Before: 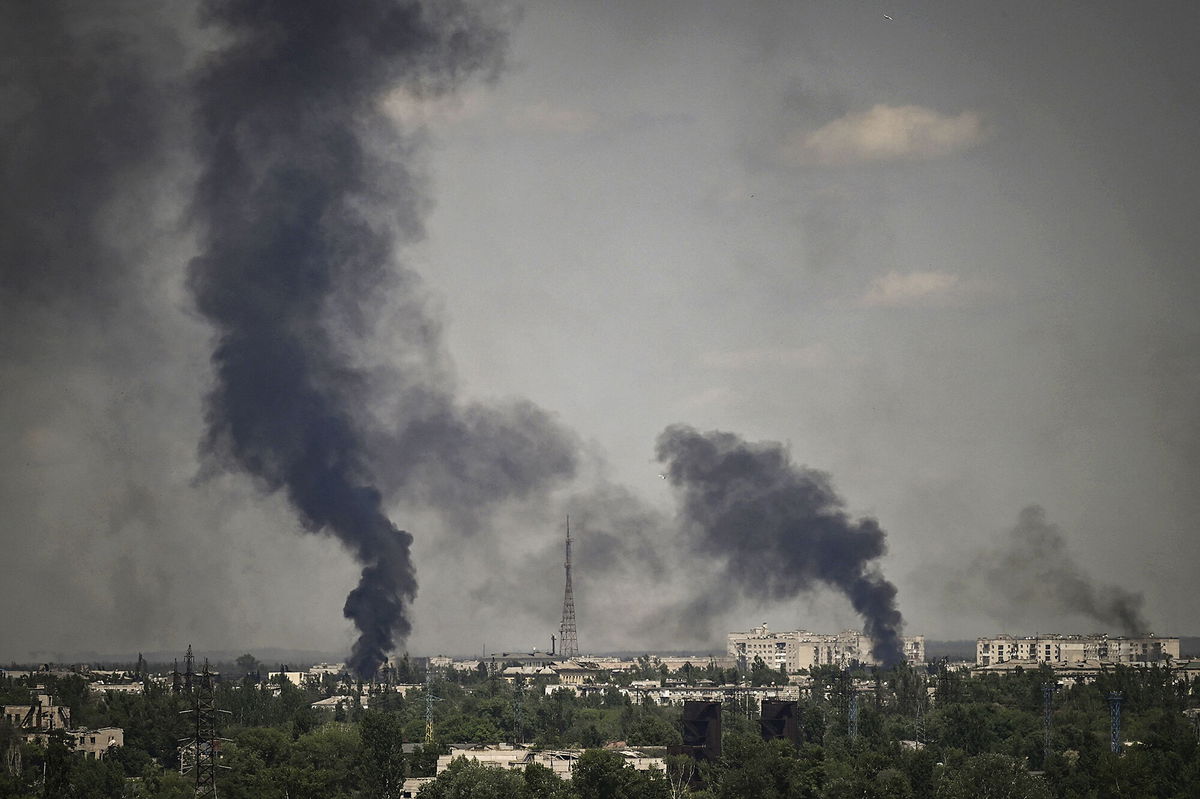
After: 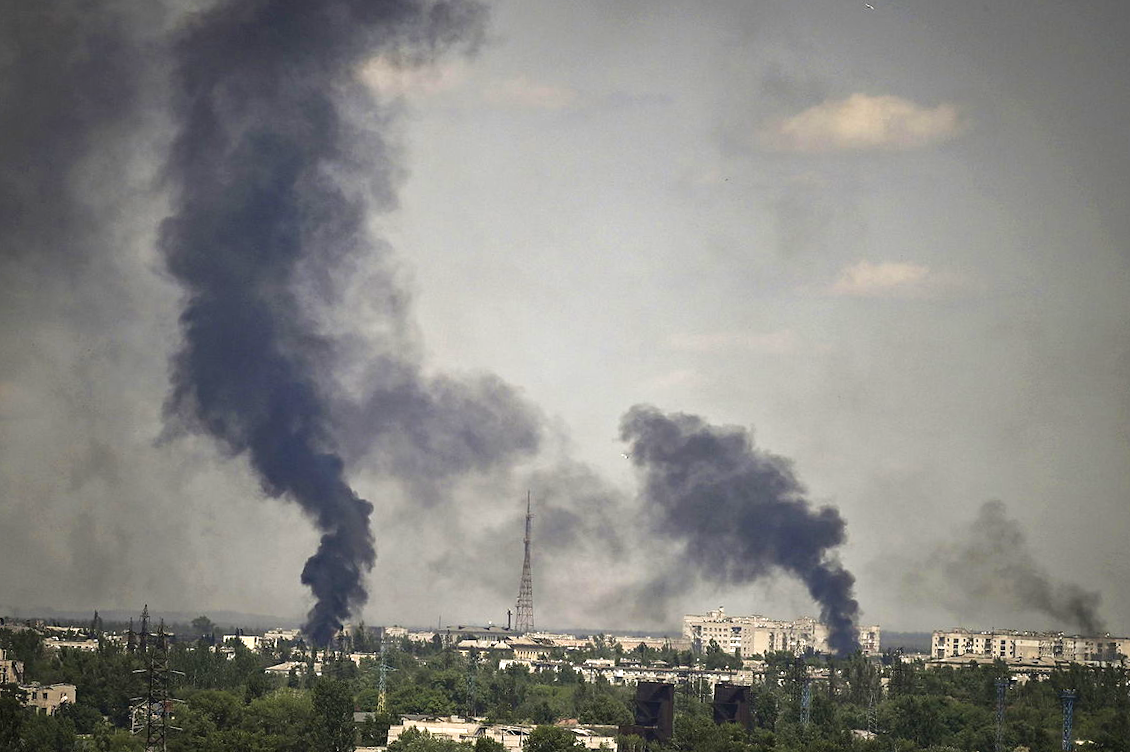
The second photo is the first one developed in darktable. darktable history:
exposure: exposure 0.574 EV, compensate highlight preservation false
crop and rotate: angle -2.38°
velvia: on, module defaults
